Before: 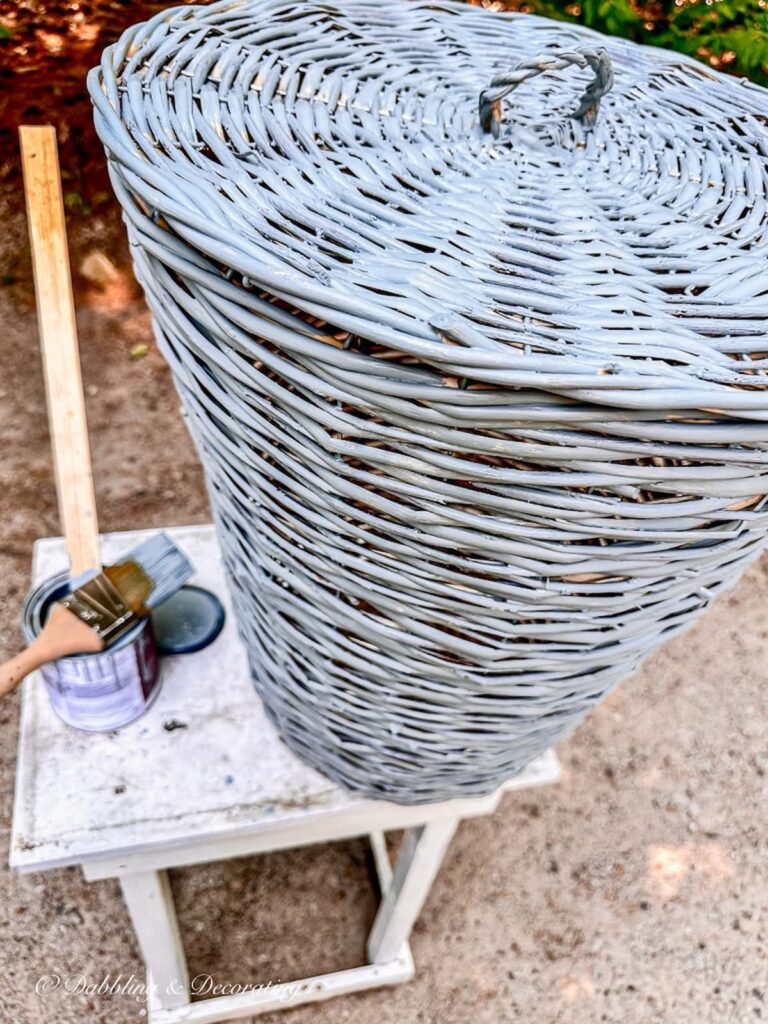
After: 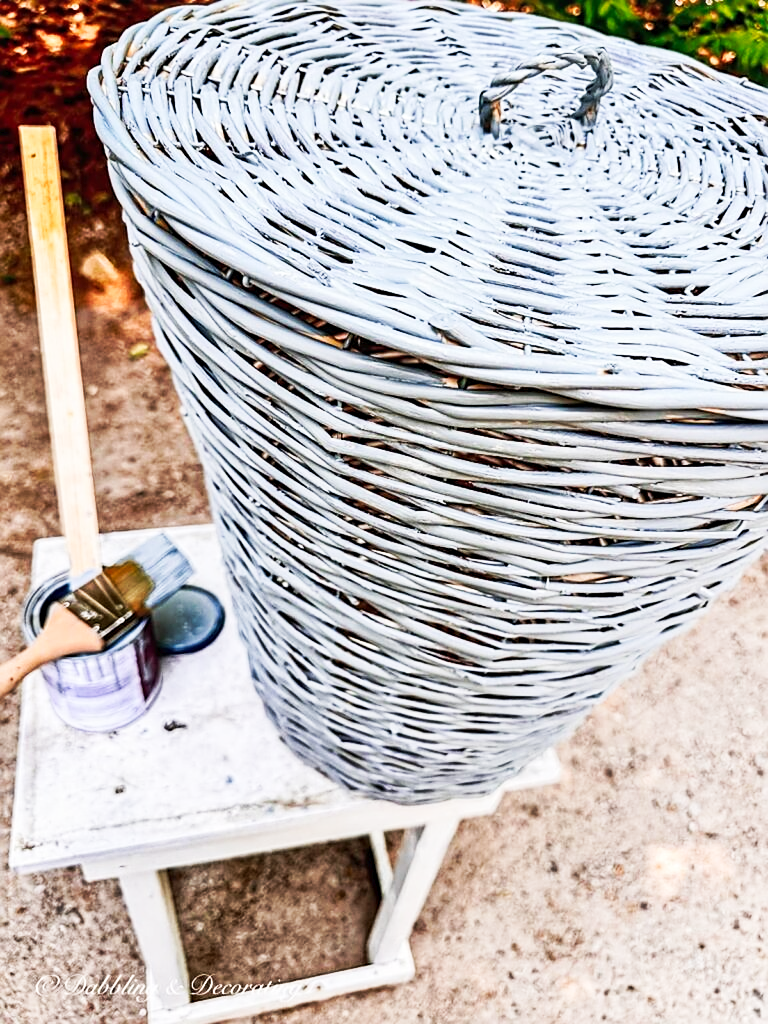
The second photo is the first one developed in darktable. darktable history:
sharpen: on, module defaults
tone curve: curves: ch0 [(0, 0) (0.003, 0.017) (0.011, 0.018) (0.025, 0.03) (0.044, 0.051) (0.069, 0.075) (0.1, 0.104) (0.136, 0.138) (0.177, 0.183) (0.224, 0.237) (0.277, 0.294) (0.335, 0.361) (0.399, 0.446) (0.468, 0.552) (0.543, 0.66) (0.623, 0.753) (0.709, 0.843) (0.801, 0.912) (0.898, 0.962) (1, 1)], preserve colors none
